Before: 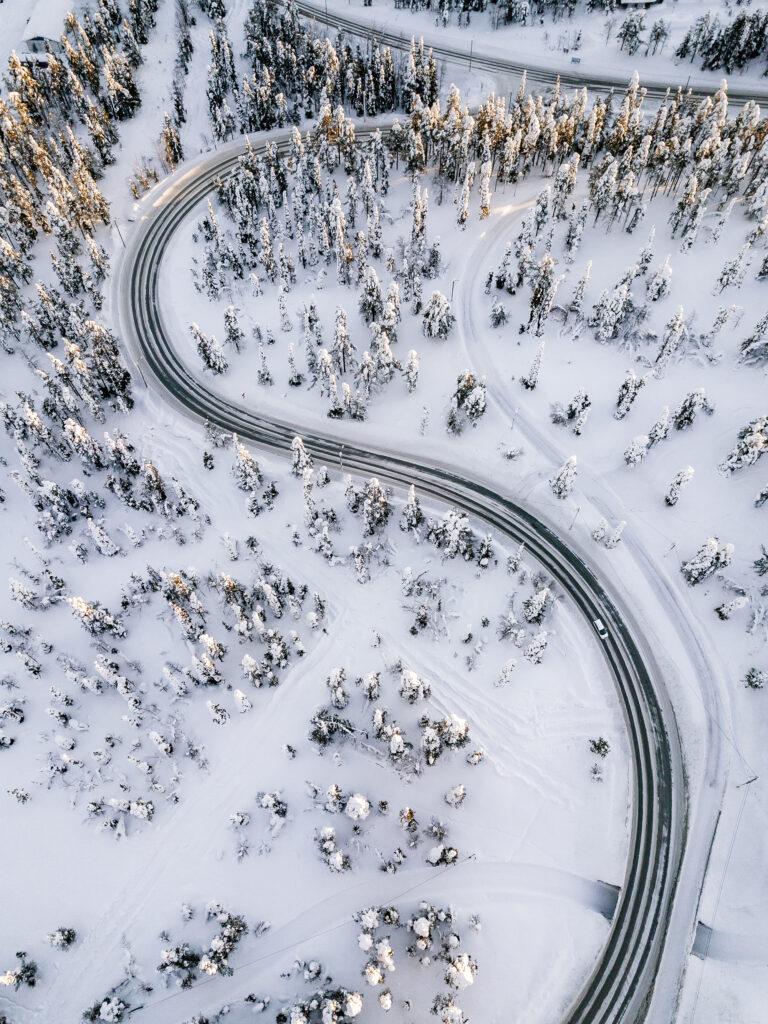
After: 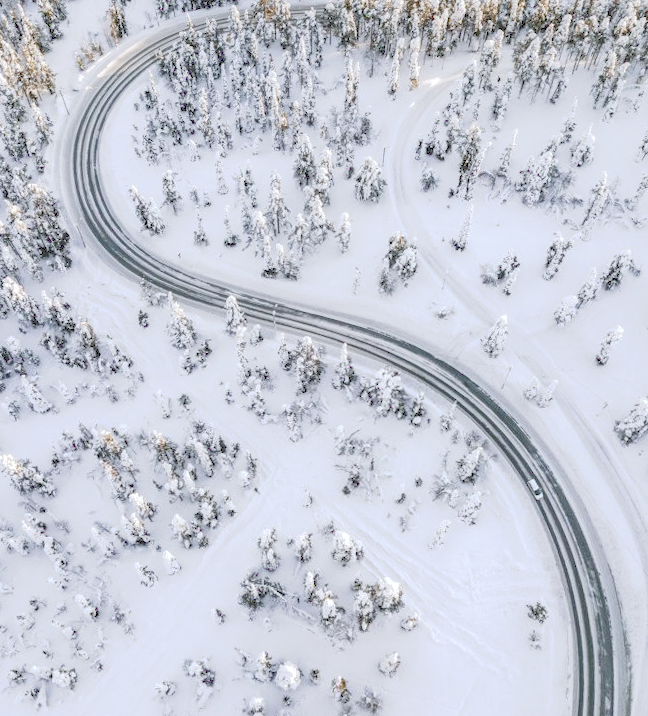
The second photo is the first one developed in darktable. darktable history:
white balance: red 0.974, blue 1.044
local contrast: on, module defaults
rotate and perspective: rotation 0.215°, lens shift (vertical) -0.139, crop left 0.069, crop right 0.939, crop top 0.002, crop bottom 0.996
crop: left 5.596%, top 10.314%, right 3.534%, bottom 19.395%
tone curve: curves: ch0 [(0, 0) (0.003, 0.275) (0.011, 0.288) (0.025, 0.309) (0.044, 0.326) (0.069, 0.346) (0.1, 0.37) (0.136, 0.396) (0.177, 0.432) (0.224, 0.473) (0.277, 0.516) (0.335, 0.566) (0.399, 0.611) (0.468, 0.661) (0.543, 0.711) (0.623, 0.761) (0.709, 0.817) (0.801, 0.867) (0.898, 0.911) (1, 1)], preserve colors none
